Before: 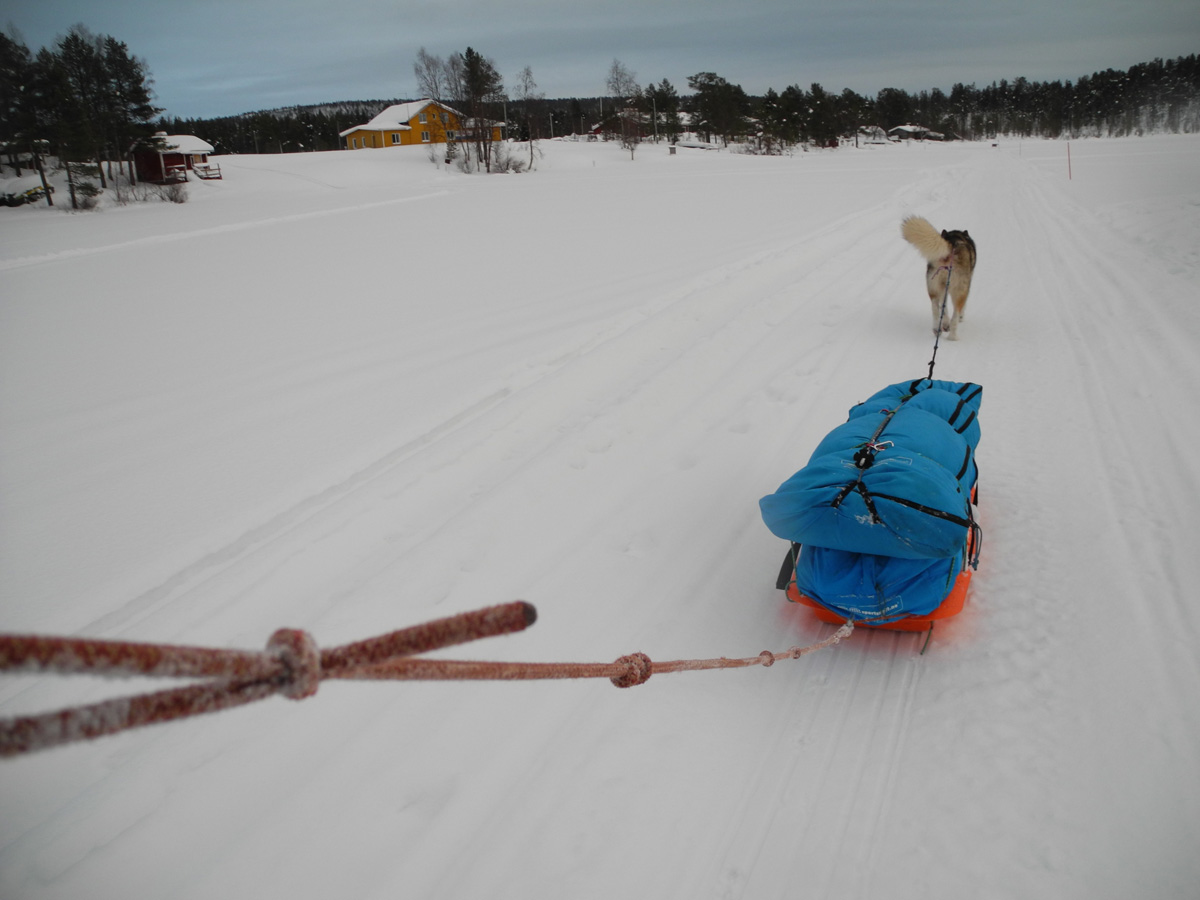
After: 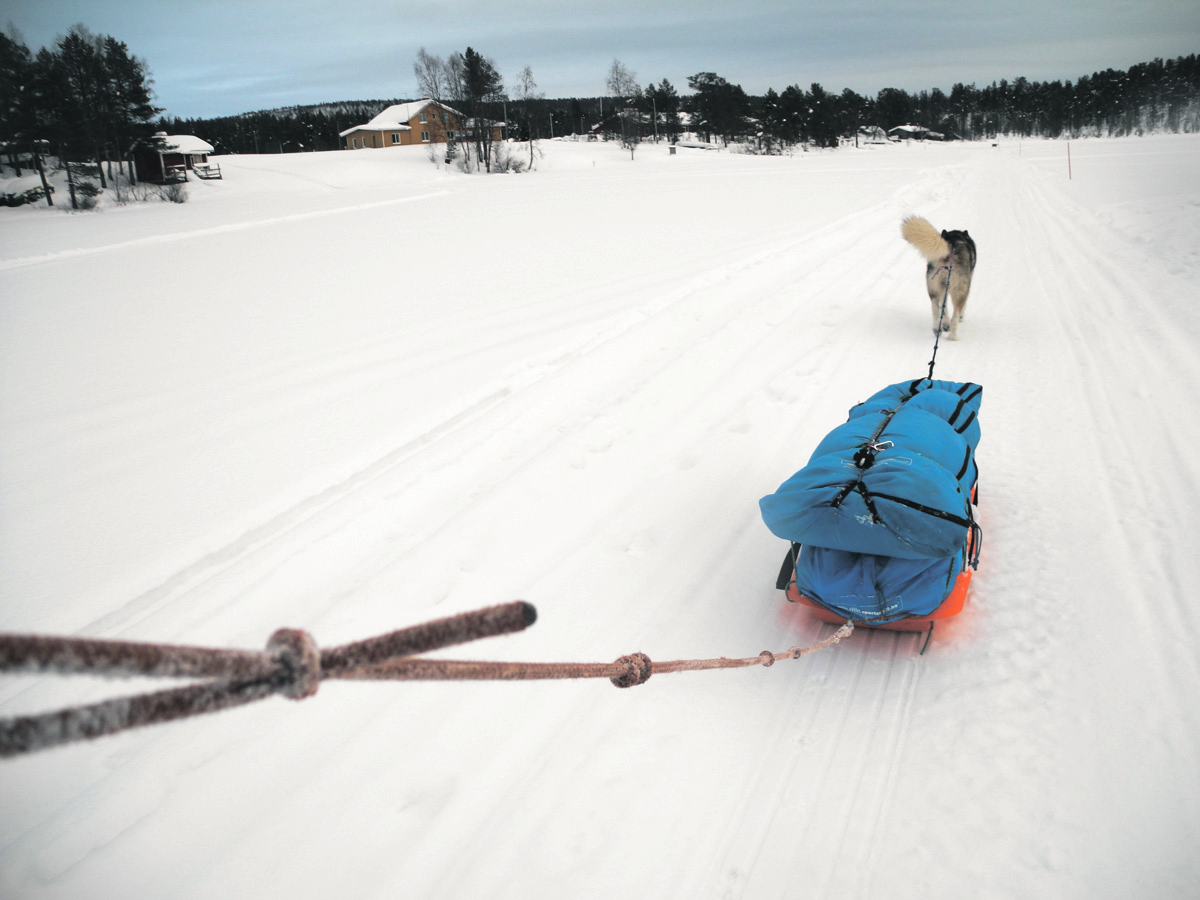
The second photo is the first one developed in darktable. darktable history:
split-toning: shadows › hue 201.6°, shadows › saturation 0.16, highlights › hue 50.4°, highlights › saturation 0.2, balance -49.9
exposure: black level correction -0.002, exposure 0.54 EV, compensate highlight preservation false
tone equalizer: -8 EV -0.417 EV, -7 EV -0.389 EV, -6 EV -0.333 EV, -5 EV -0.222 EV, -3 EV 0.222 EV, -2 EV 0.333 EV, -1 EV 0.389 EV, +0 EV 0.417 EV, edges refinement/feathering 500, mask exposure compensation -1.57 EV, preserve details no
